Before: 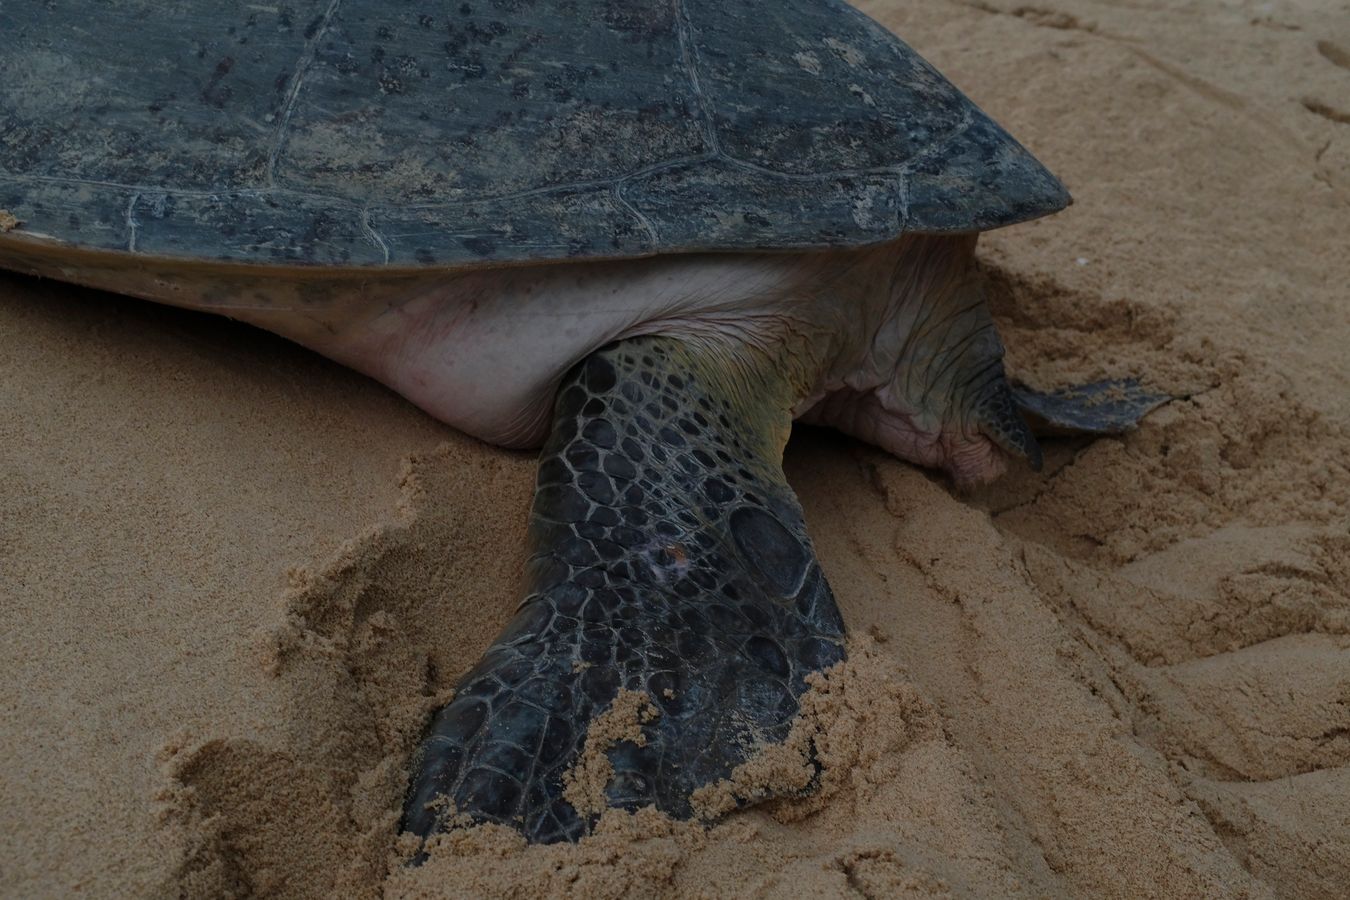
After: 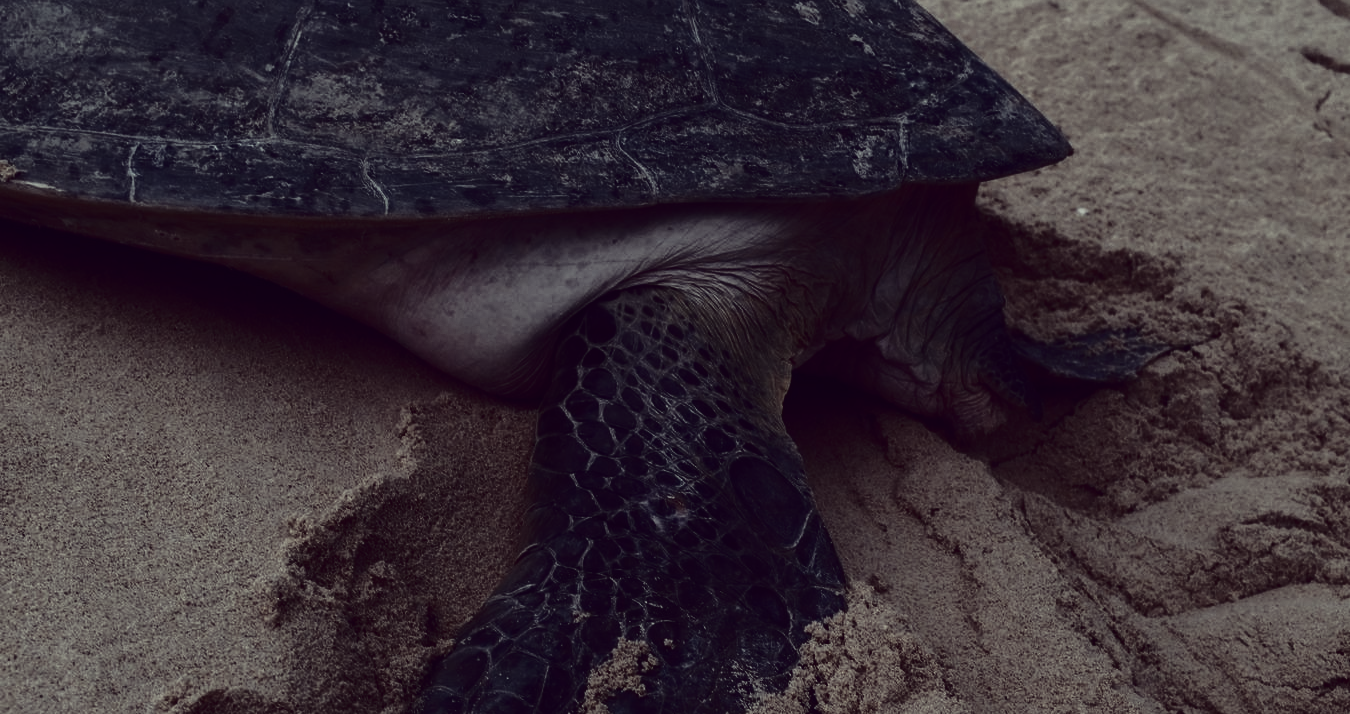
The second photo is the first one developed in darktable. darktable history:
tone curve: curves: ch0 [(0, 0) (0.003, 0.005) (0.011, 0.008) (0.025, 0.013) (0.044, 0.017) (0.069, 0.022) (0.1, 0.029) (0.136, 0.038) (0.177, 0.053) (0.224, 0.081) (0.277, 0.128) (0.335, 0.214) (0.399, 0.343) (0.468, 0.478) (0.543, 0.641) (0.623, 0.798) (0.709, 0.911) (0.801, 0.971) (0.898, 0.99) (1, 1)], color space Lab, independent channels
color correction: highlights a* -20.48, highlights b* 20.61, shadows a* 19.92, shadows b* -20.03, saturation 0.448
crop and rotate: top 5.658%, bottom 15.001%
